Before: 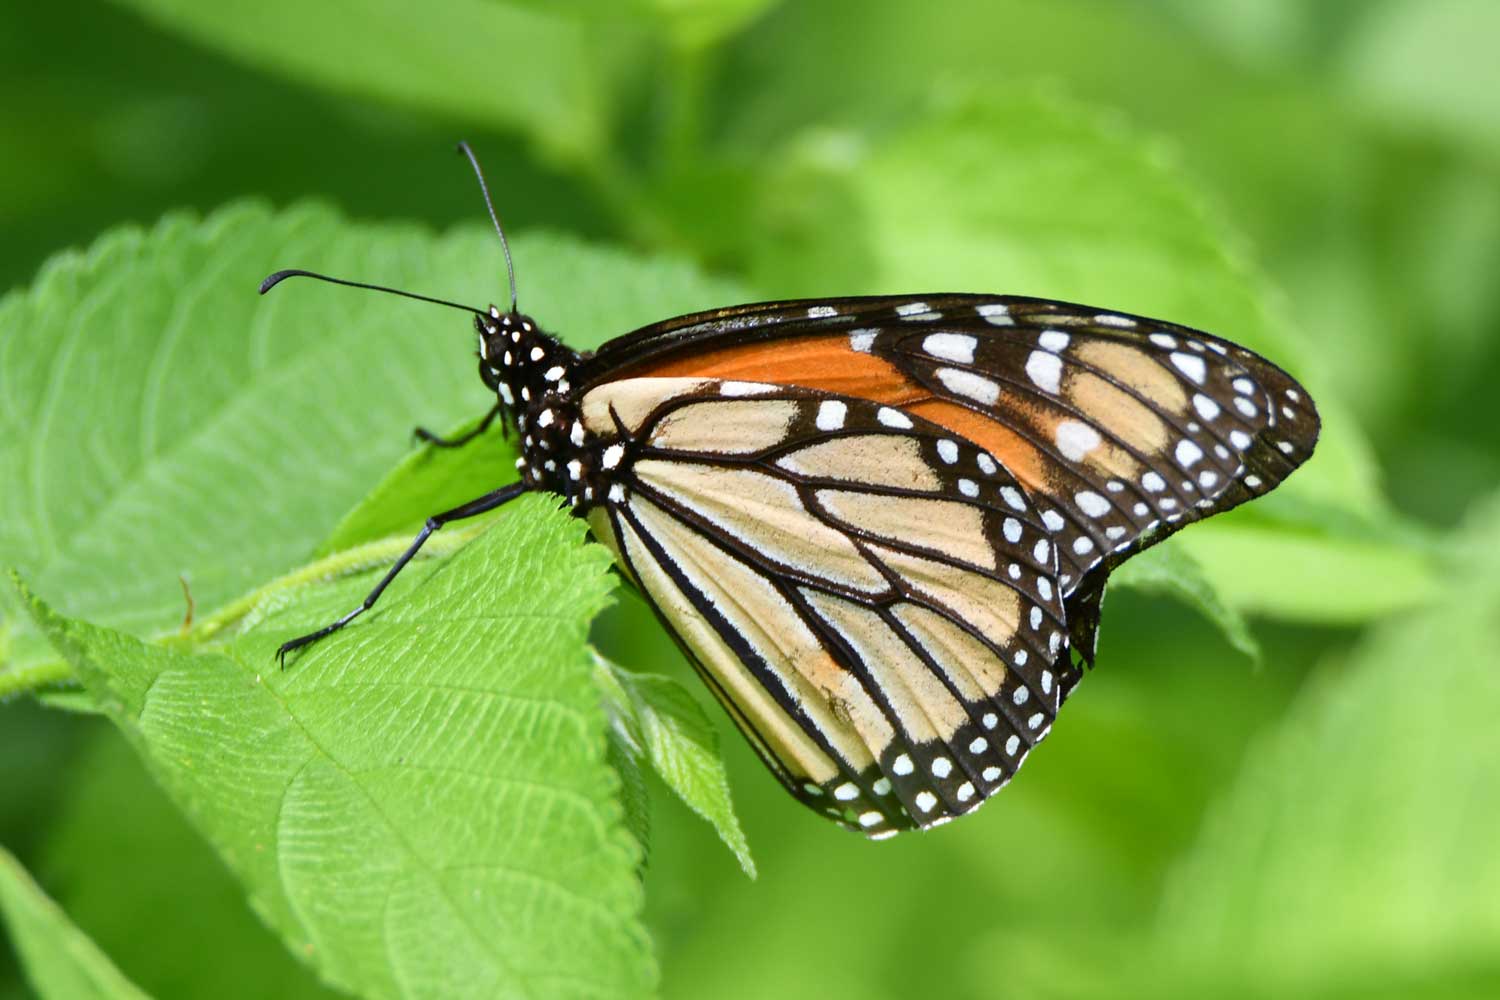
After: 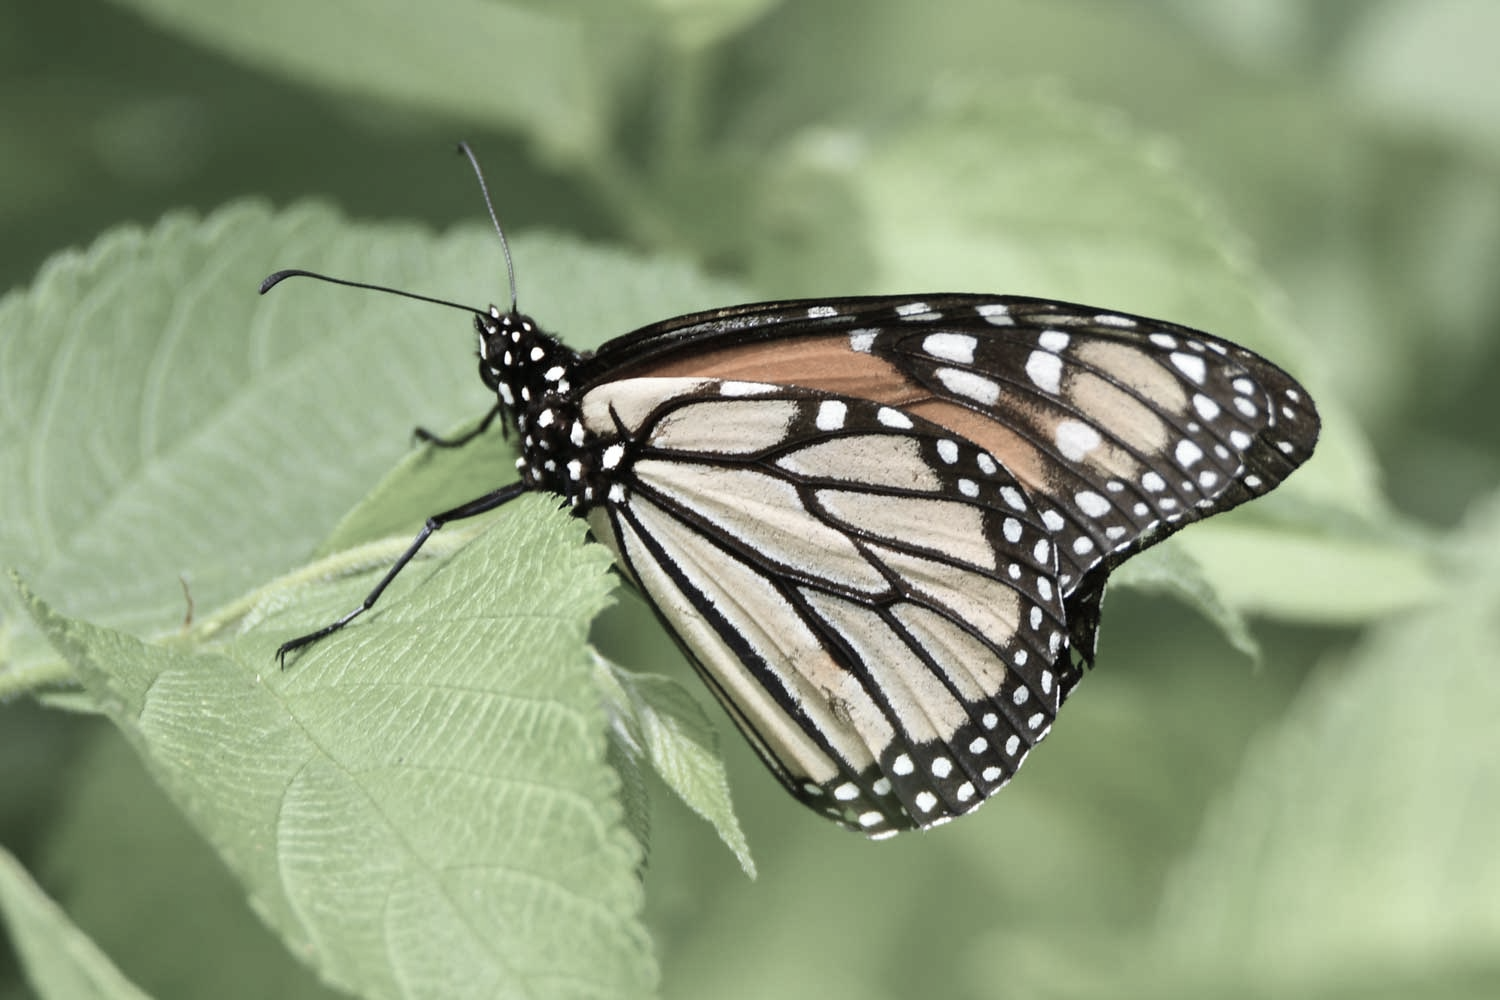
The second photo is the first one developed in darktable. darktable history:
color correction: highlights b* -0.039, saturation 0.357
